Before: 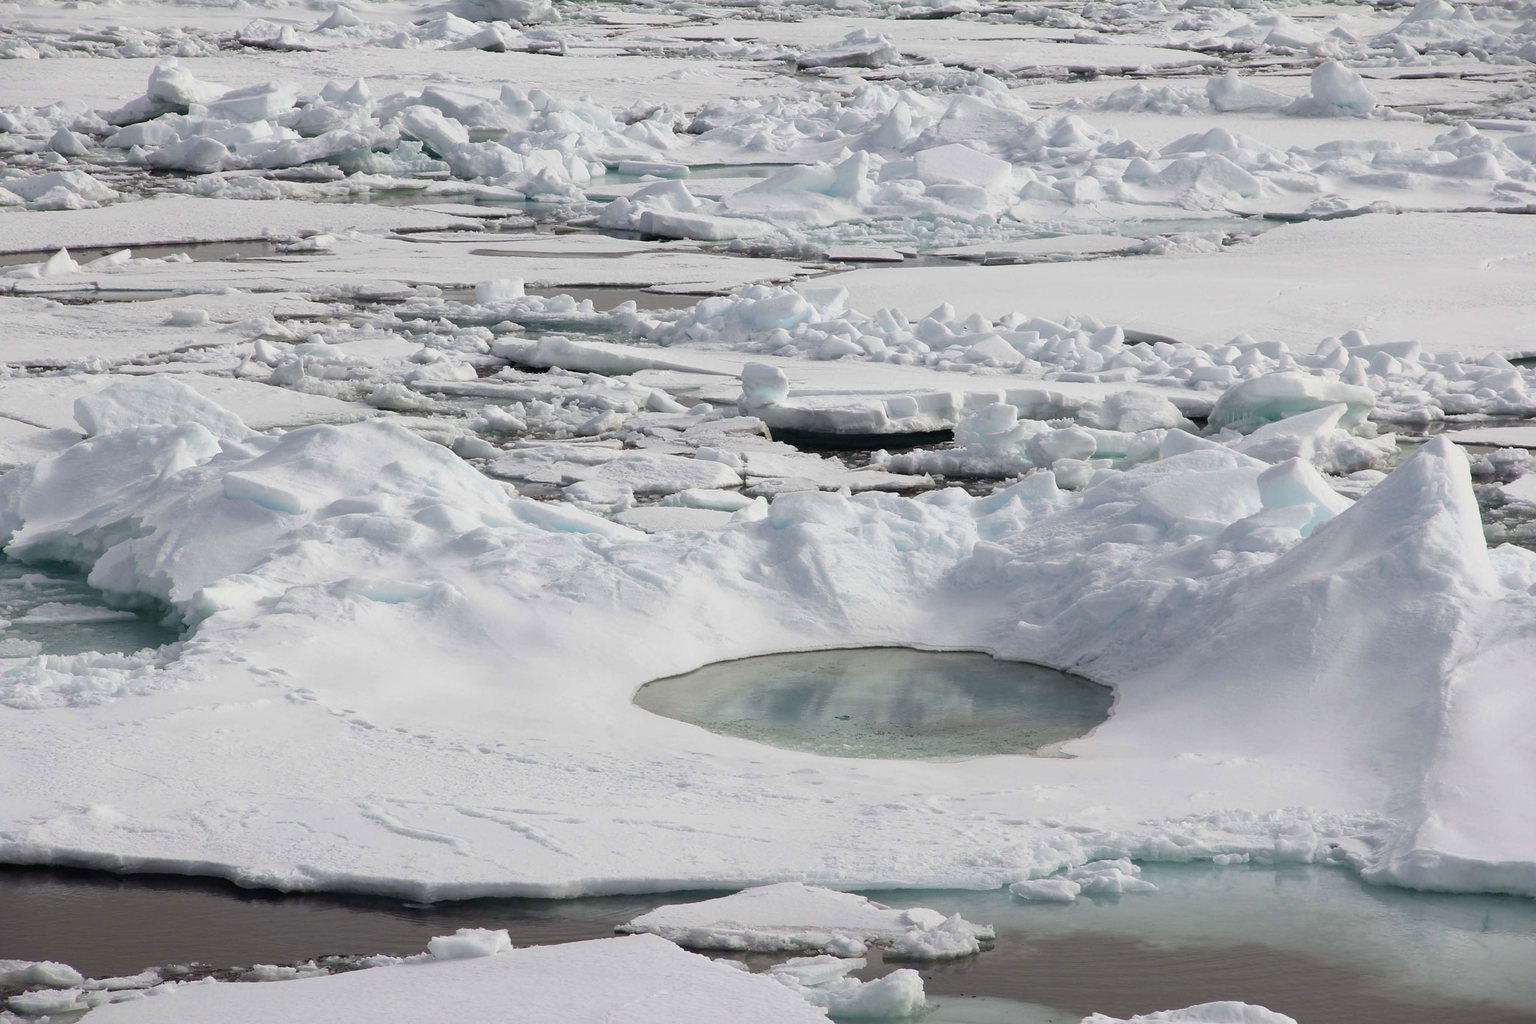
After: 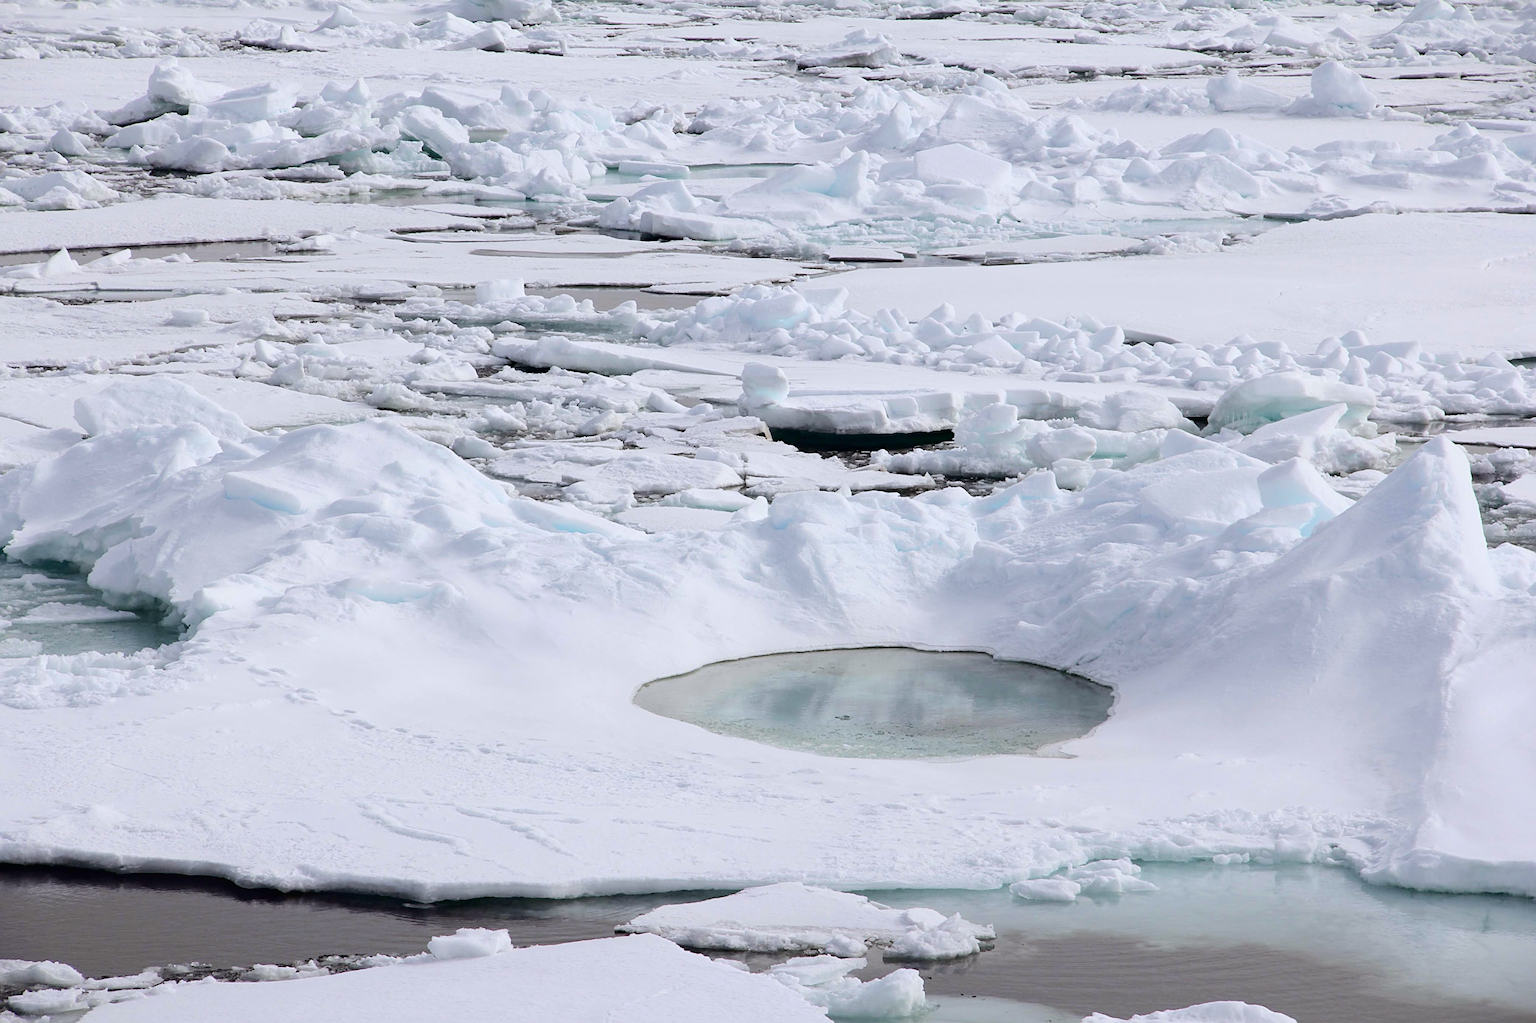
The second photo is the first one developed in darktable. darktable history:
color calibration: illuminant as shot in camera, x 0.358, y 0.373, temperature 4628.91 K
tone curve: curves: ch0 [(0, 0) (0.003, 0.009) (0.011, 0.009) (0.025, 0.01) (0.044, 0.02) (0.069, 0.032) (0.1, 0.048) (0.136, 0.092) (0.177, 0.153) (0.224, 0.217) (0.277, 0.306) (0.335, 0.402) (0.399, 0.488) (0.468, 0.574) (0.543, 0.648) (0.623, 0.716) (0.709, 0.783) (0.801, 0.851) (0.898, 0.92) (1, 1)], color space Lab, independent channels, preserve colors none
base curve: curves: ch0 [(0, 0) (0.283, 0.295) (1, 1)], preserve colors none
sharpen: amount 0.216
